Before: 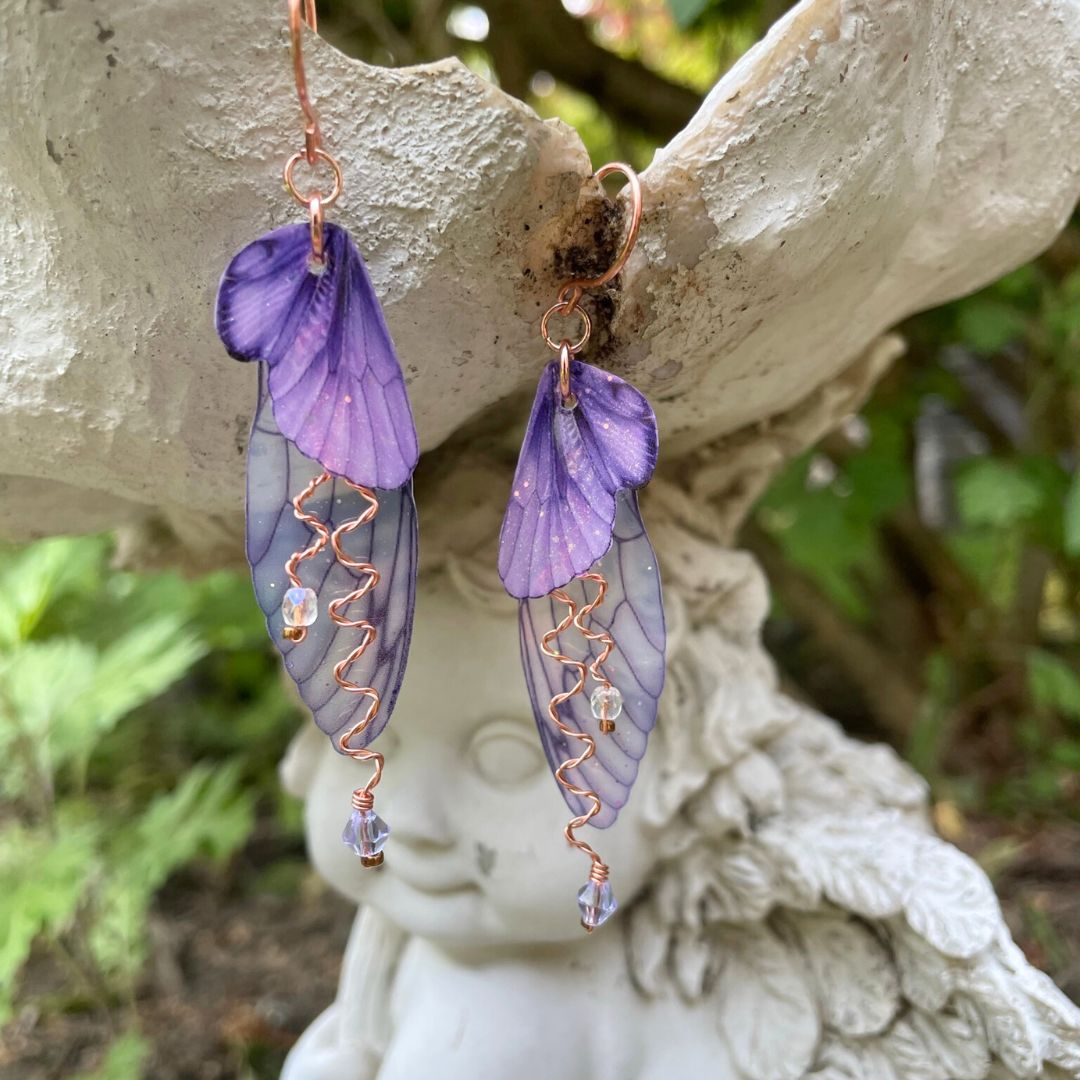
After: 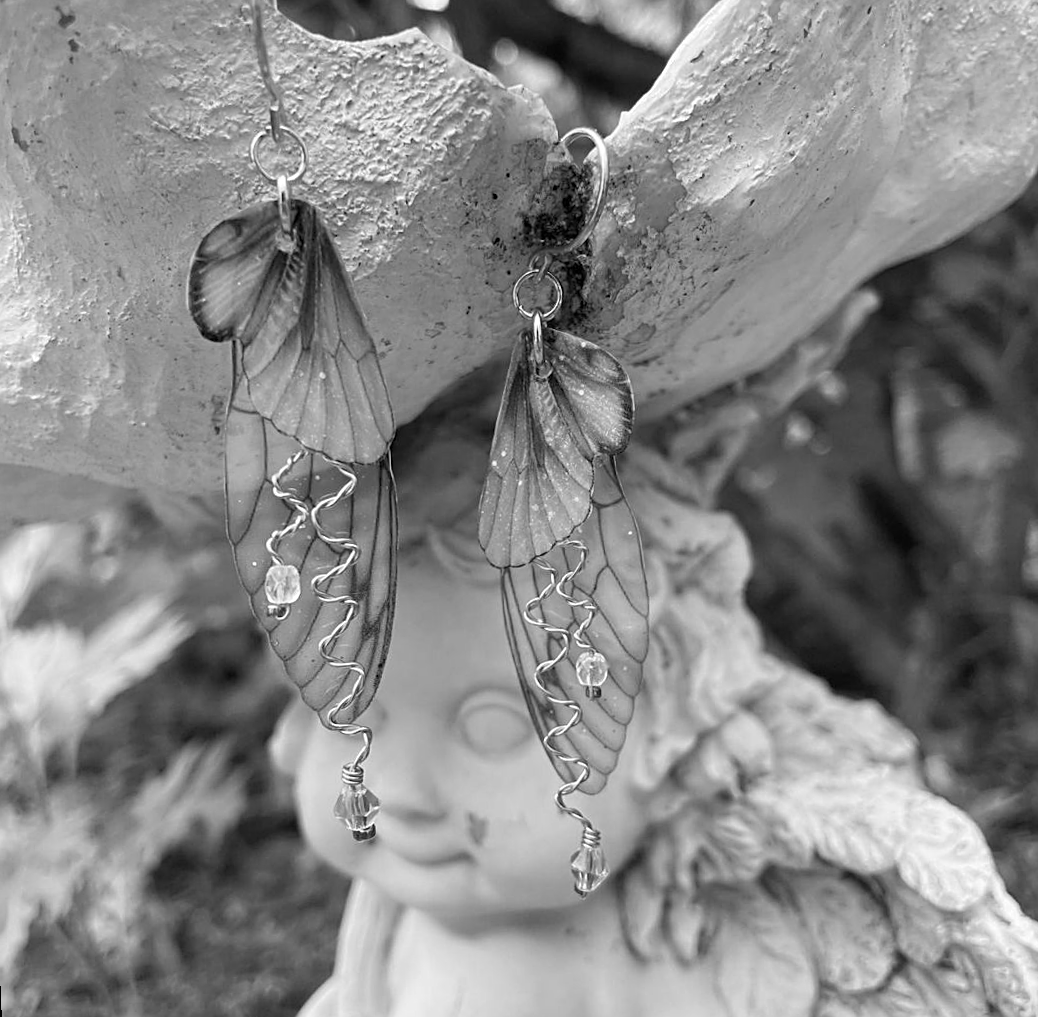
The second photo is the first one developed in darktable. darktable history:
rotate and perspective: rotation -2.12°, lens shift (vertical) 0.009, lens shift (horizontal) -0.008, automatic cropping original format, crop left 0.036, crop right 0.964, crop top 0.05, crop bottom 0.959
monochrome: on, module defaults
sharpen: on, module defaults
